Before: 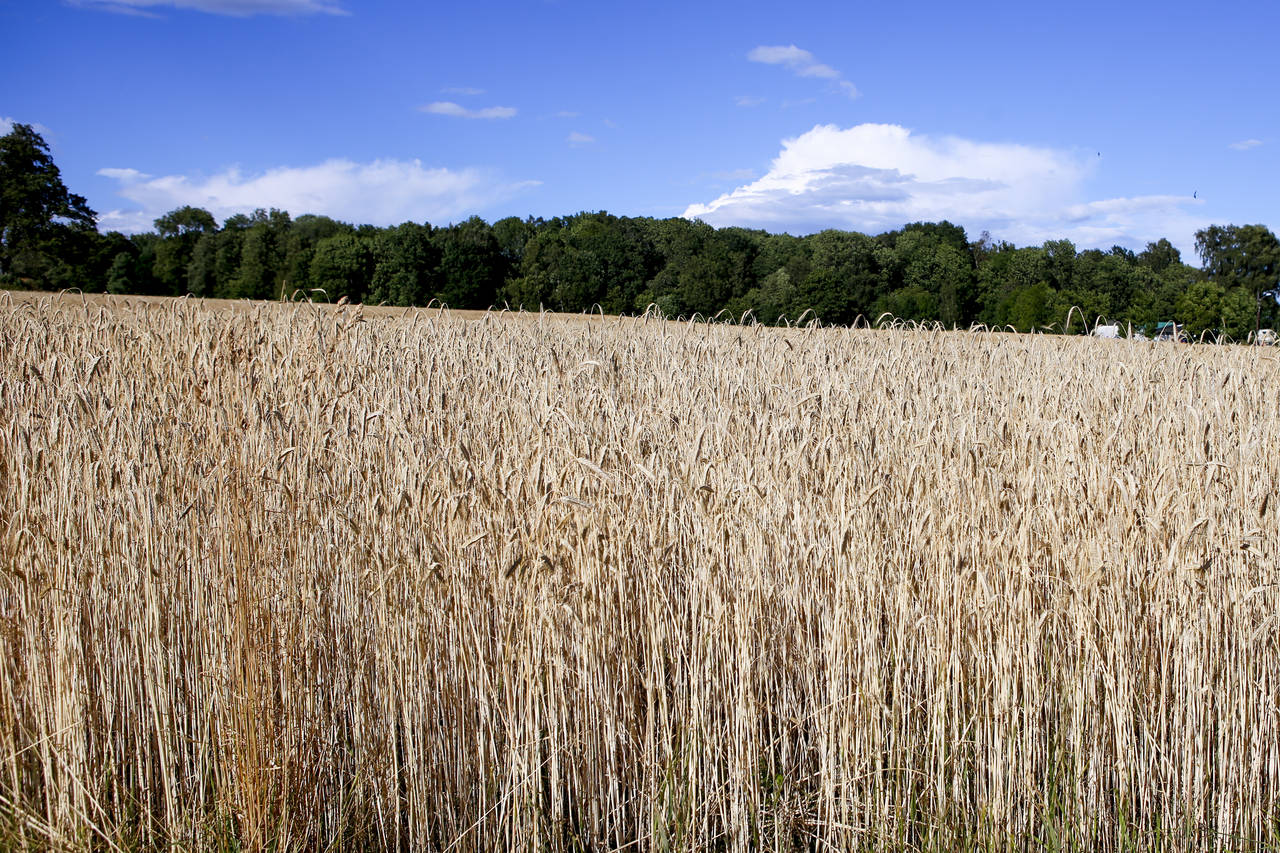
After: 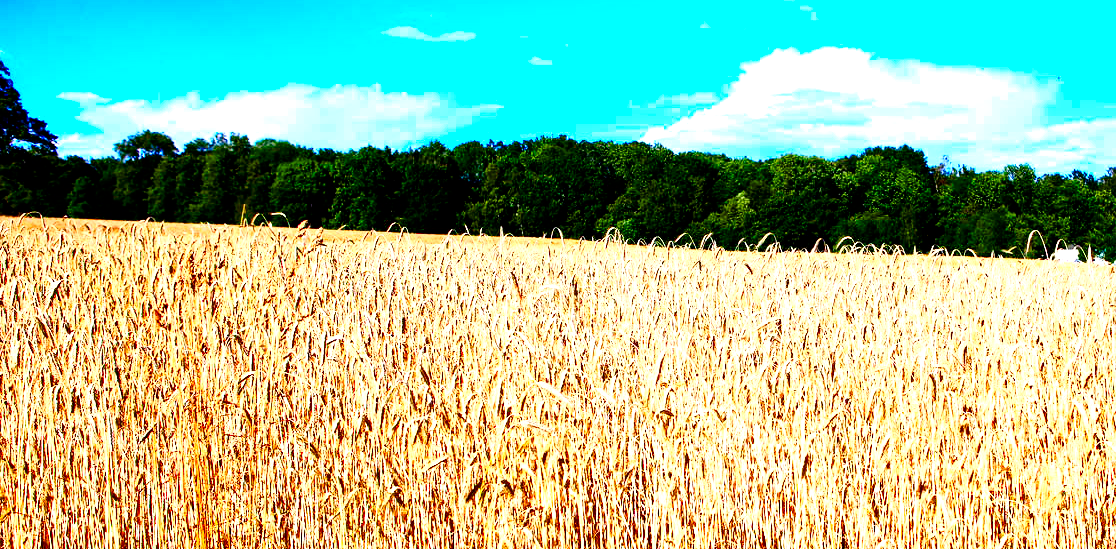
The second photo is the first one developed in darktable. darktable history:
crop: left 3.134%, top 8.913%, right 9.665%, bottom 26.668%
local contrast: mode bilateral grid, contrast 20, coarseness 19, detail 163%, midtone range 0.2
color balance rgb: linear chroma grading › global chroma 8.864%, perceptual saturation grading › global saturation 20%, perceptual saturation grading › highlights -25.874%, perceptual saturation grading › shadows 49.948%, global vibrance 6.755%, saturation formula JzAzBz (2021)
tone equalizer: -8 EV -0.717 EV, -7 EV -0.666 EV, -6 EV -0.576 EV, -5 EV -0.403 EV, -3 EV 0.369 EV, -2 EV 0.6 EV, -1 EV 0.687 EV, +0 EV 0.761 EV
exposure: black level correction 0, exposure 0.499 EV, compensate highlight preservation false
contrast brightness saturation: contrast 0.266, brightness 0.021, saturation 0.871
